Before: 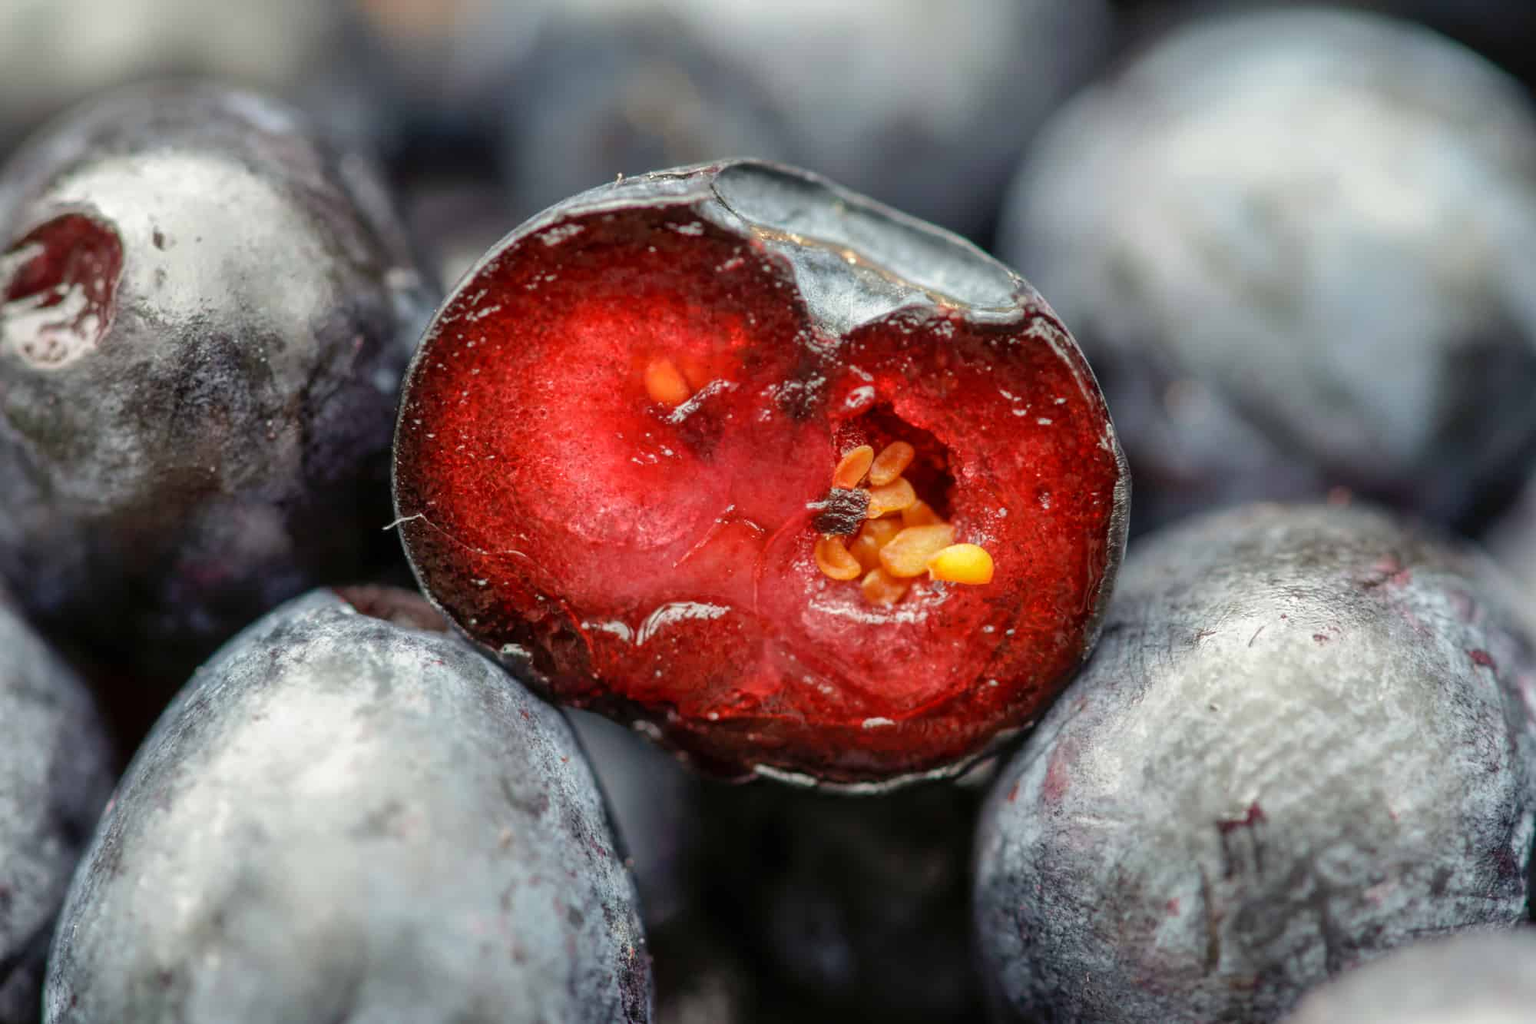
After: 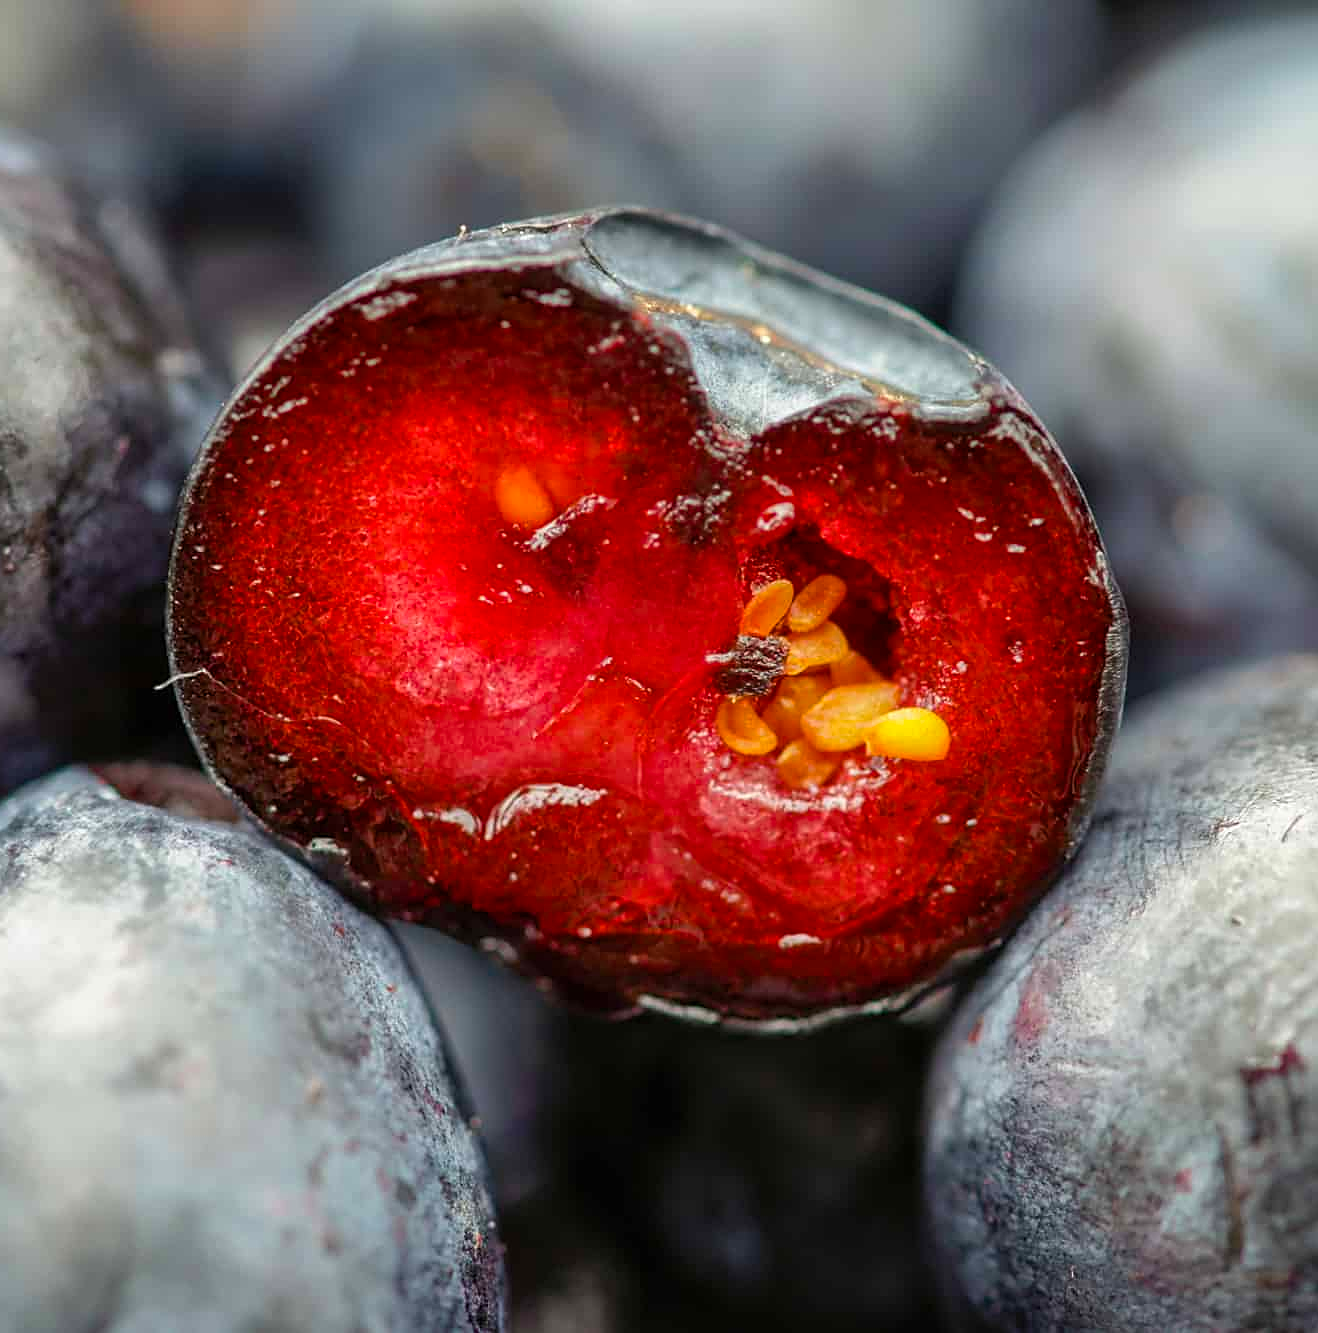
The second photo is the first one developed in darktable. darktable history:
sharpen: on, module defaults
color balance rgb: perceptual saturation grading › global saturation 29.811%
crop: left 17.22%, right 16.876%
